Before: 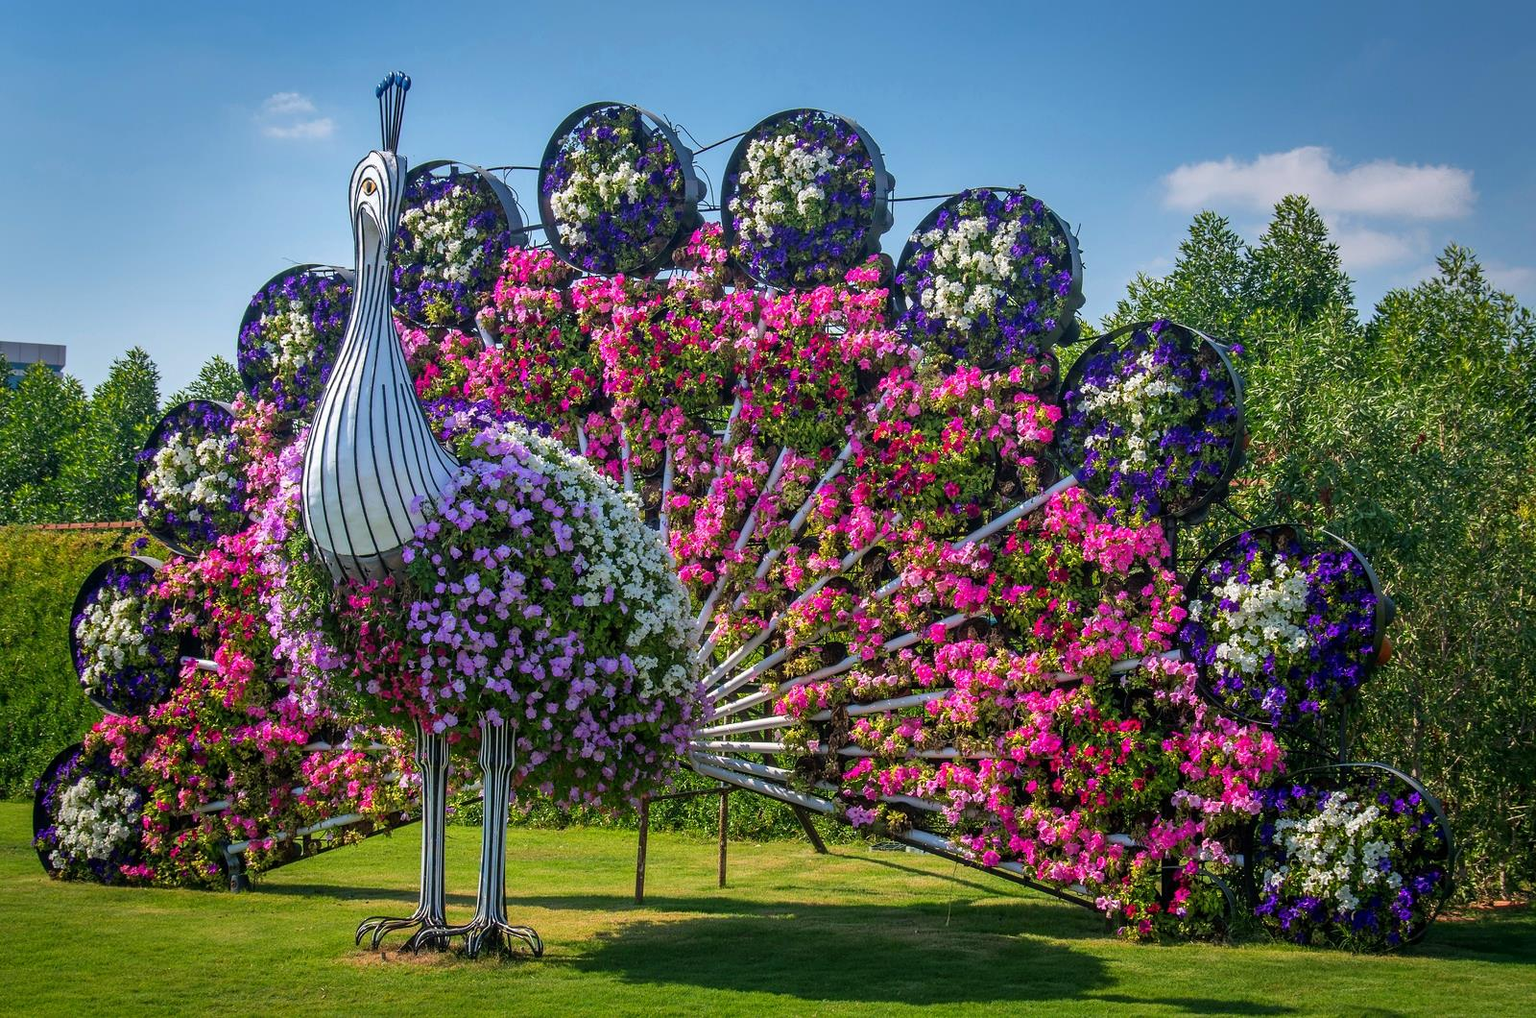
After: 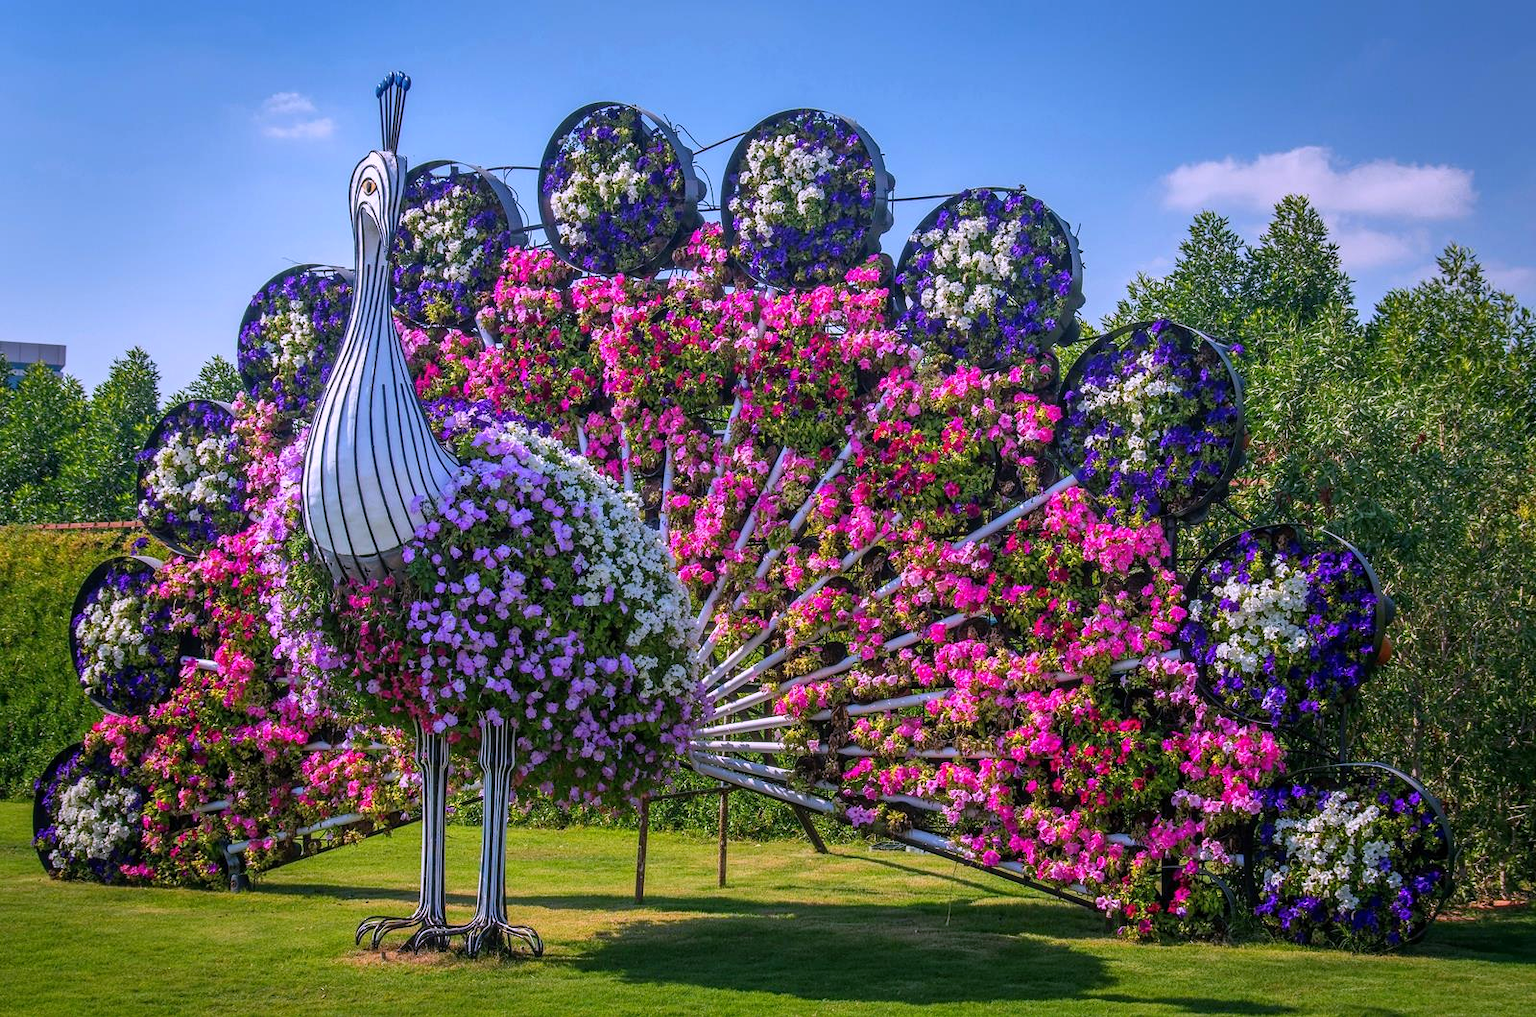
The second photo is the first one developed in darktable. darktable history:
local contrast: detail 110%
white balance: red 1.042, blue 1.17
